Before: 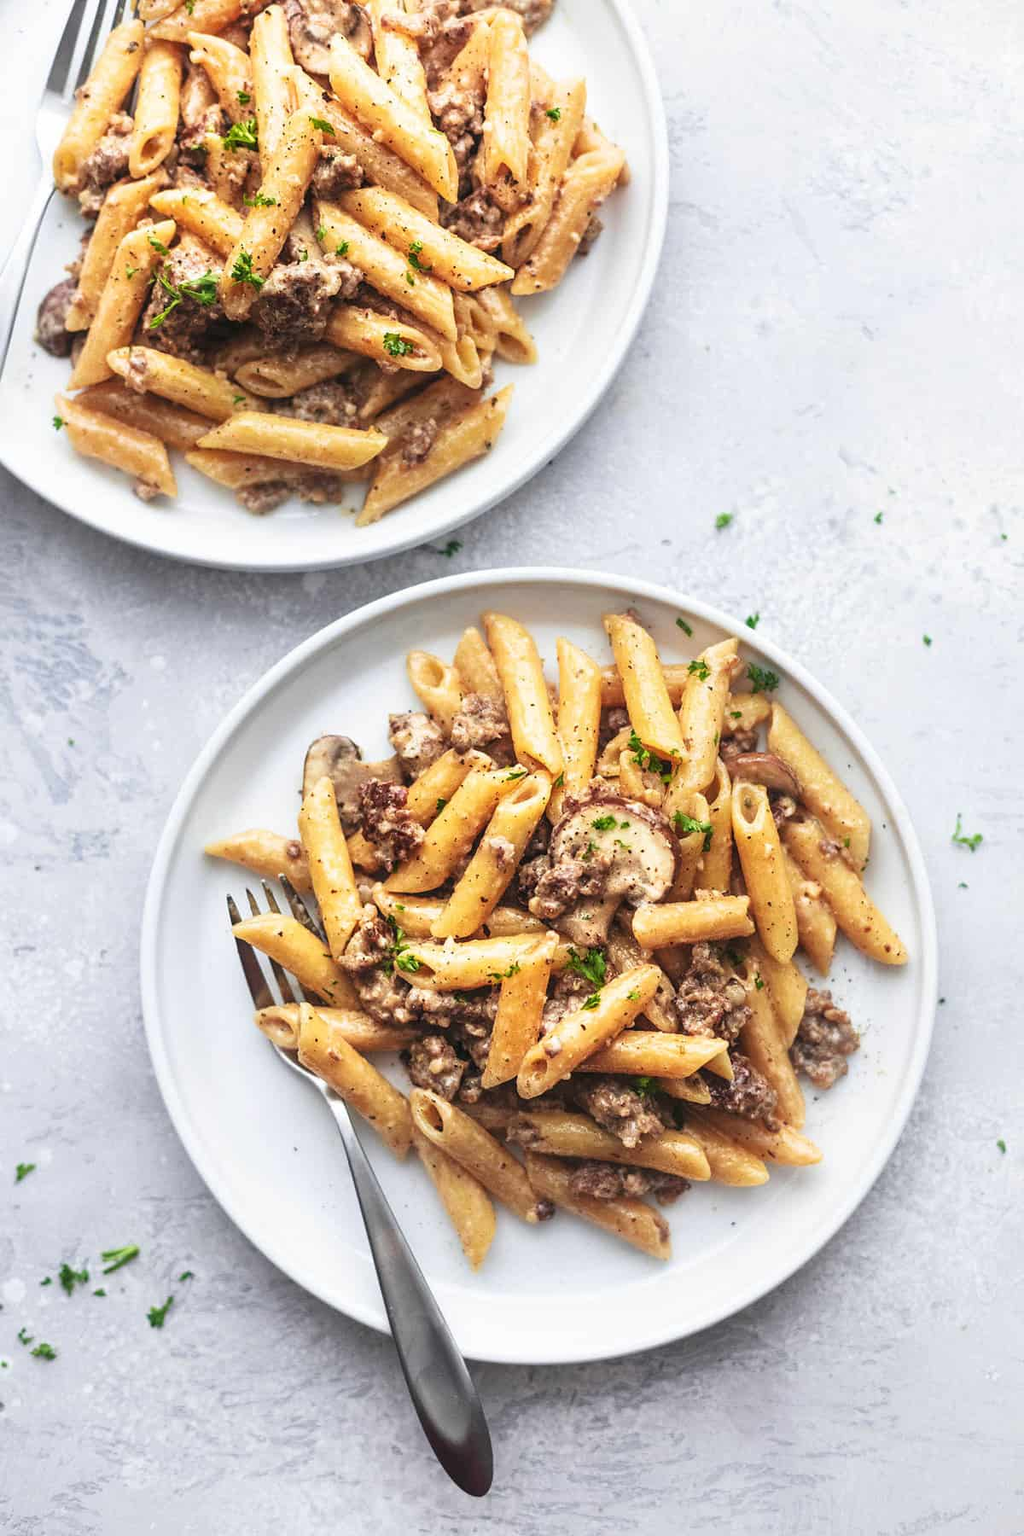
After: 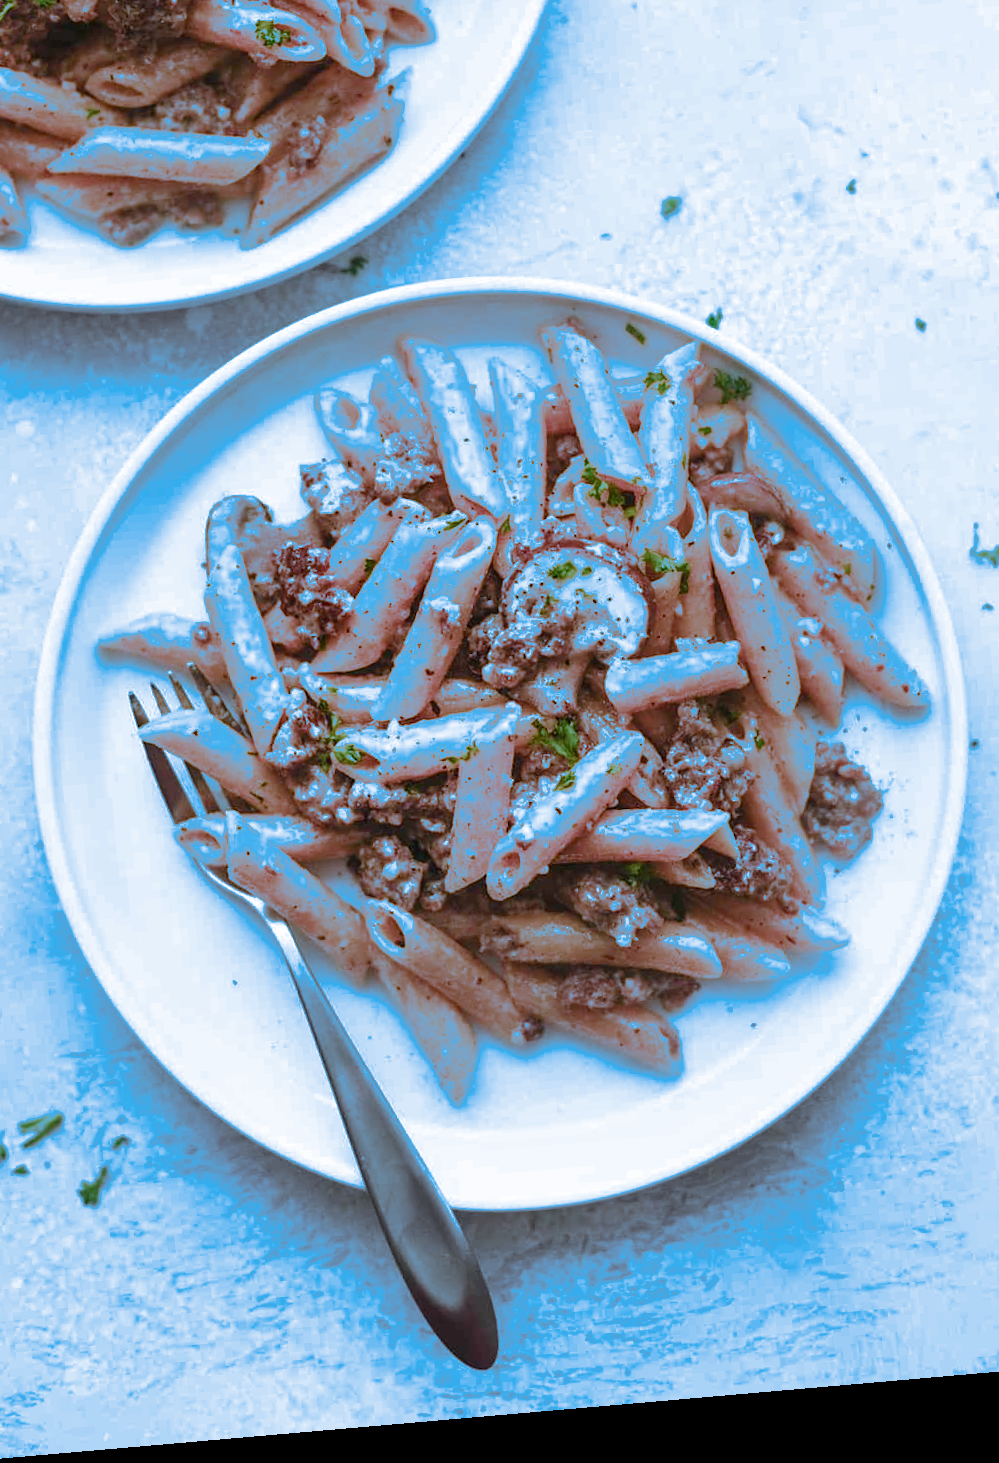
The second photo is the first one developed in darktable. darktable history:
crop: left 16.871%, top 22.857%, right 9.116%
rotate and perspective: rotation -4.98°, automatic cropping off
color balance rgb: perceptual saturation grading › global saturation 10%
split-toning: shadows › hue 220°, shadows › saturation 0.64, highlights › hue 220°, highlights › saturation 0.64, balance 0, compress 5.22%
